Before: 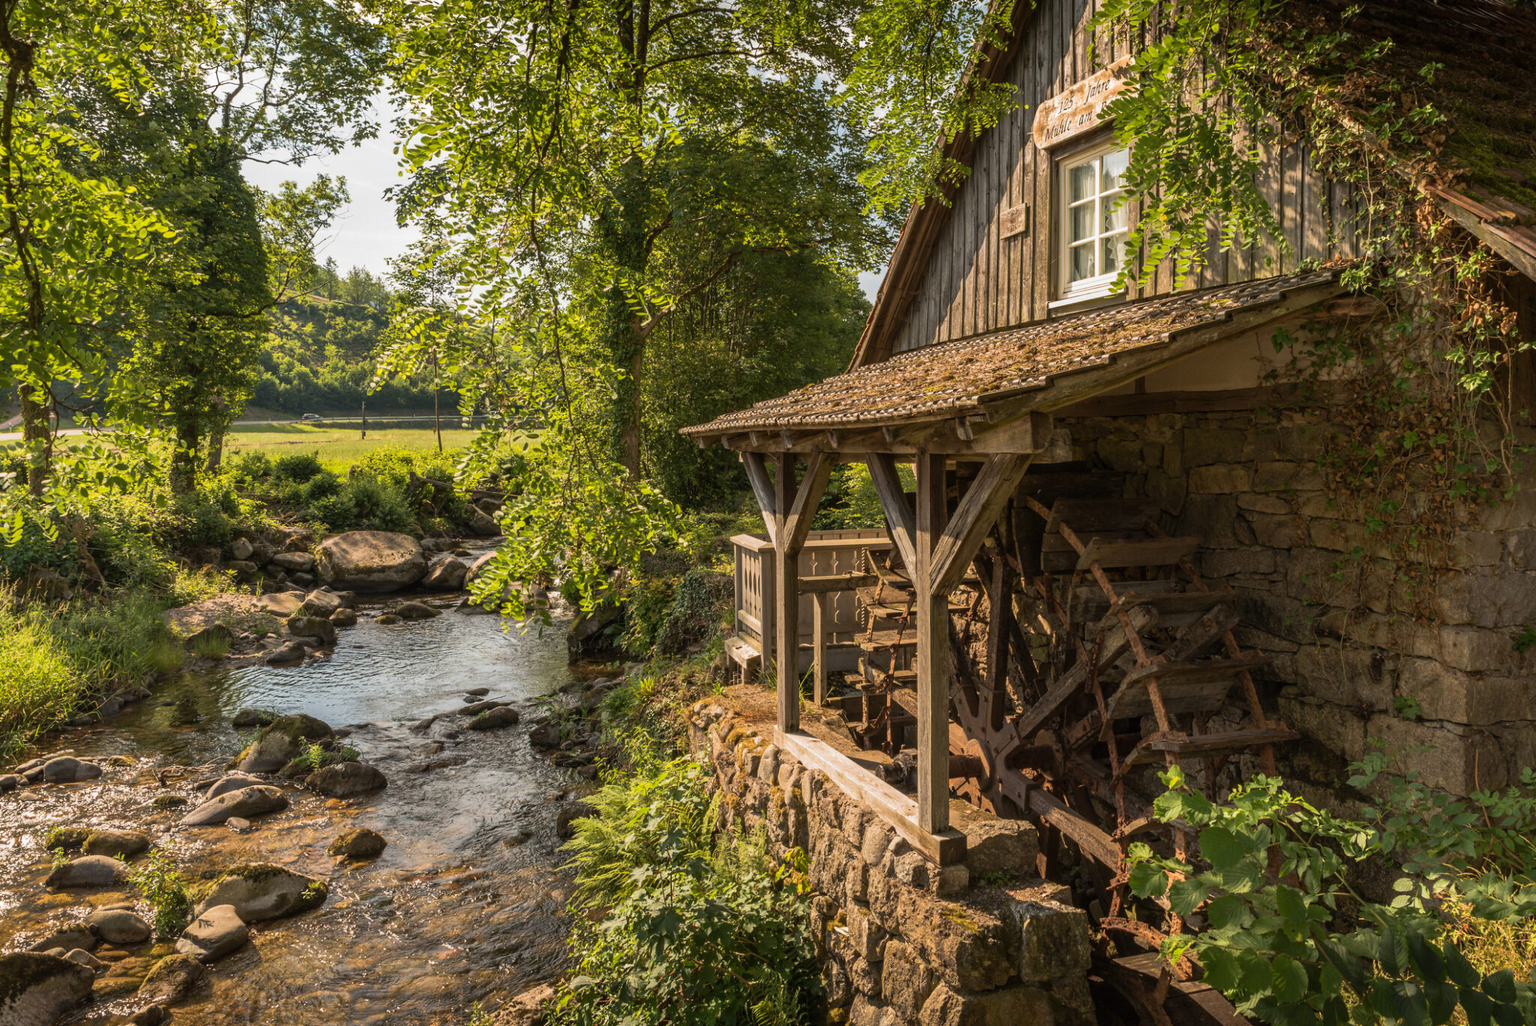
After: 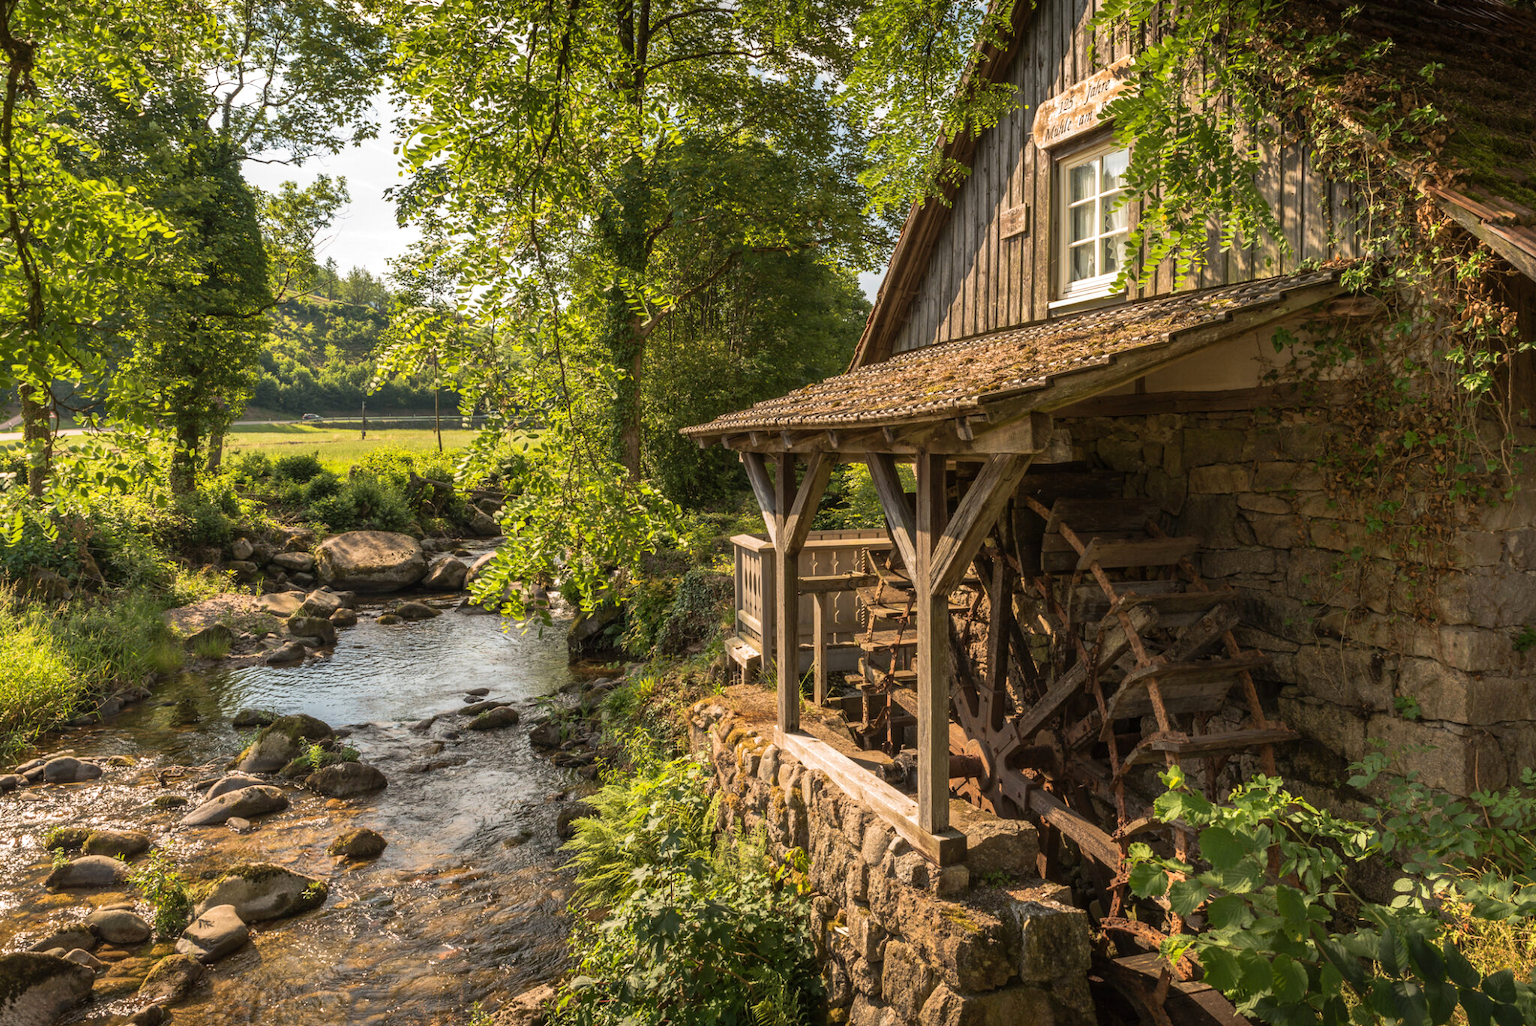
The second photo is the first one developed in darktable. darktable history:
exposure: exposure 0.194 EV, compensate highlight preservation false
